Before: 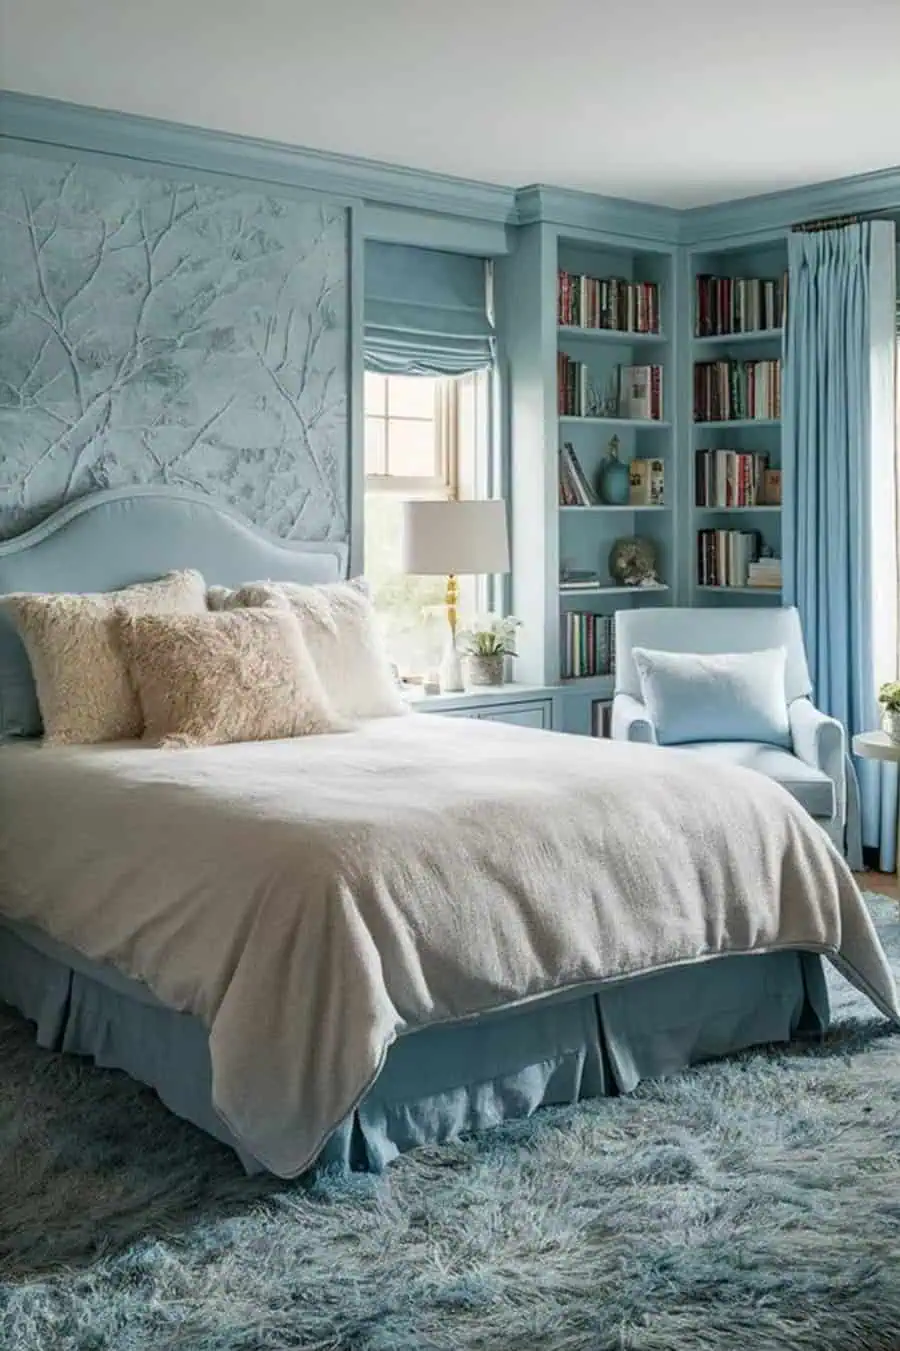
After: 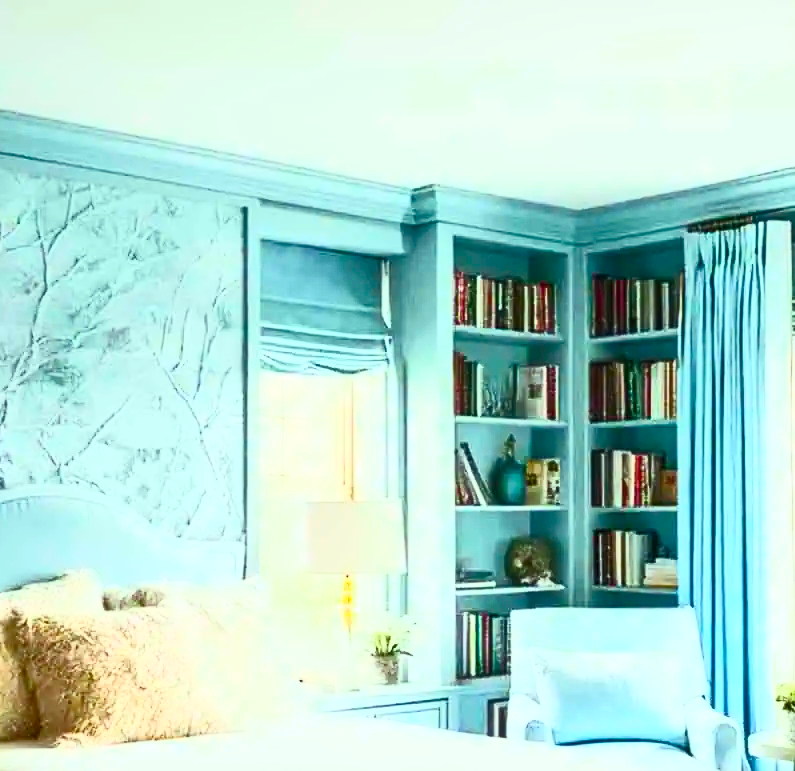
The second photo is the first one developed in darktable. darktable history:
contrast brightness saturation: contrast 0.825, brightness 0.605, saturation 0.59
color correction: highlights a* -7.73, highlights b* 3.38
crop and rotate: left 11.663%, bottom 42.871%
color balance rgb: shadows lift › hue 85.02°, perceptual saturation grading › global saturation 20%, perceptual saturation grading › highlights -25.708%, perceptual saturation grading › shadows 24.473%, global vibrance 20%
